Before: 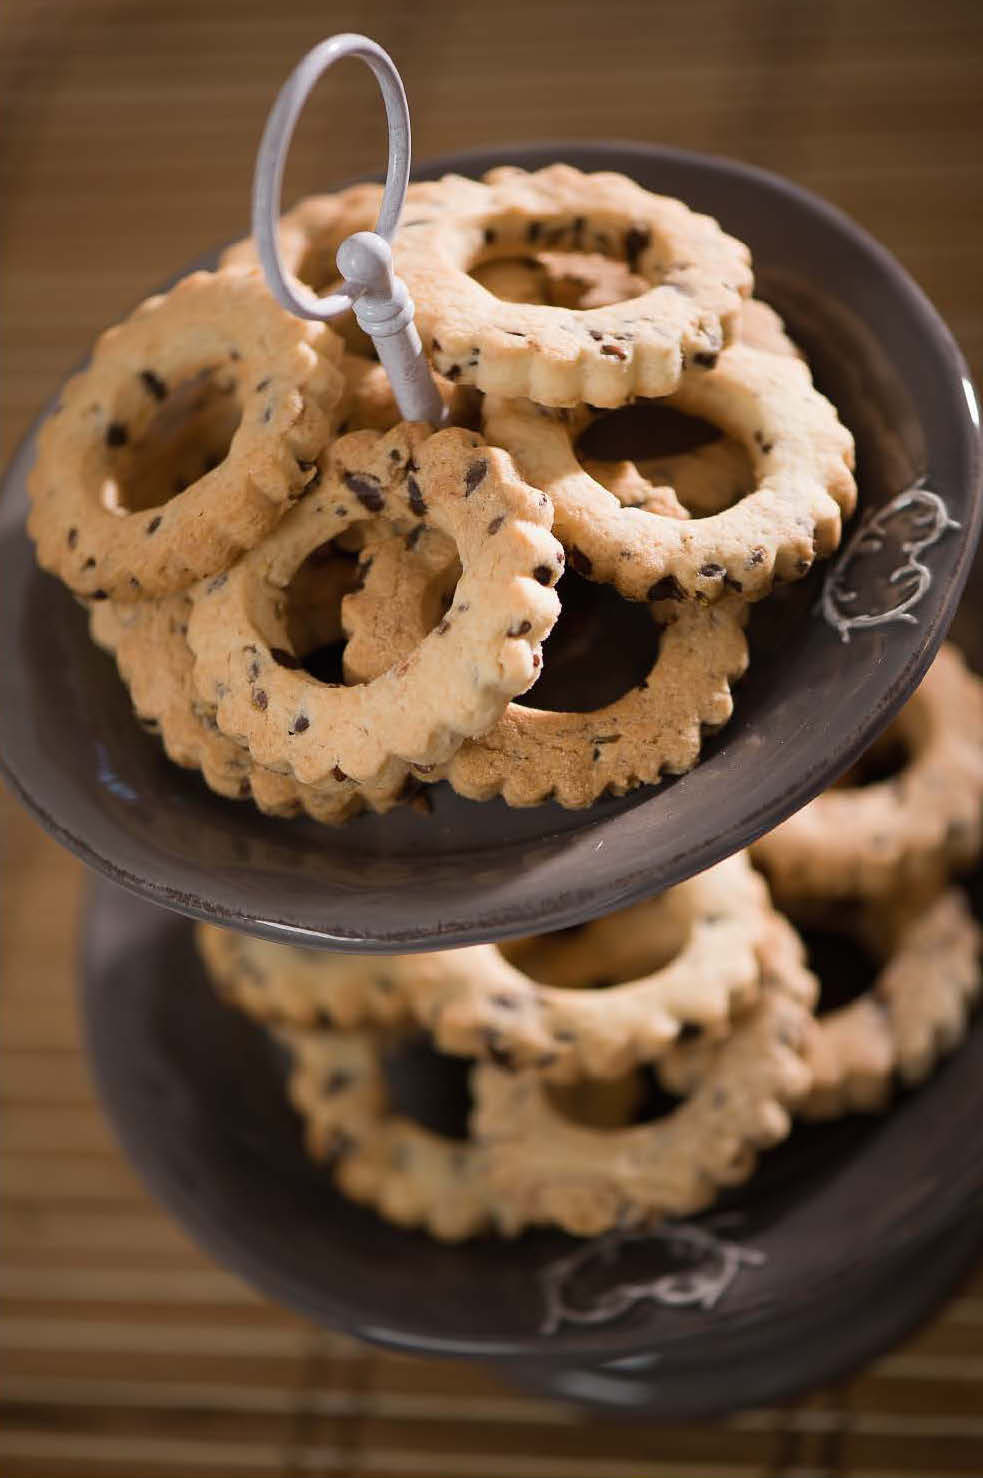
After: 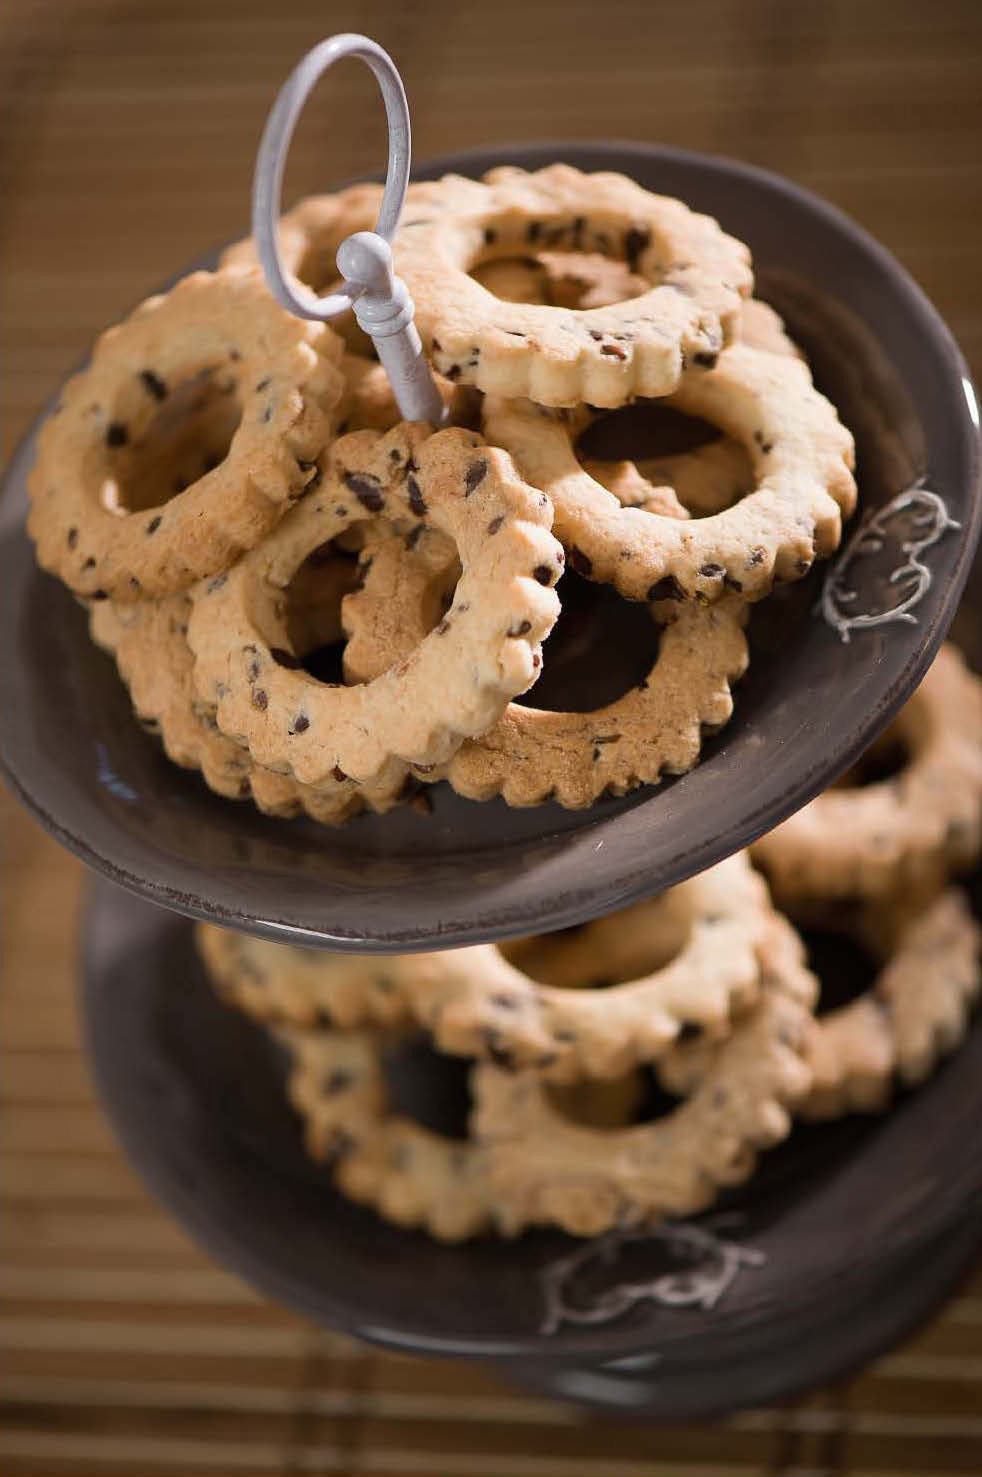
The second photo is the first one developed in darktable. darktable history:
base curve: preserve colors none
local contrast: mode bilateral grid, contrast 10, coarseness 24, detail 112%, midtone range 0.2
